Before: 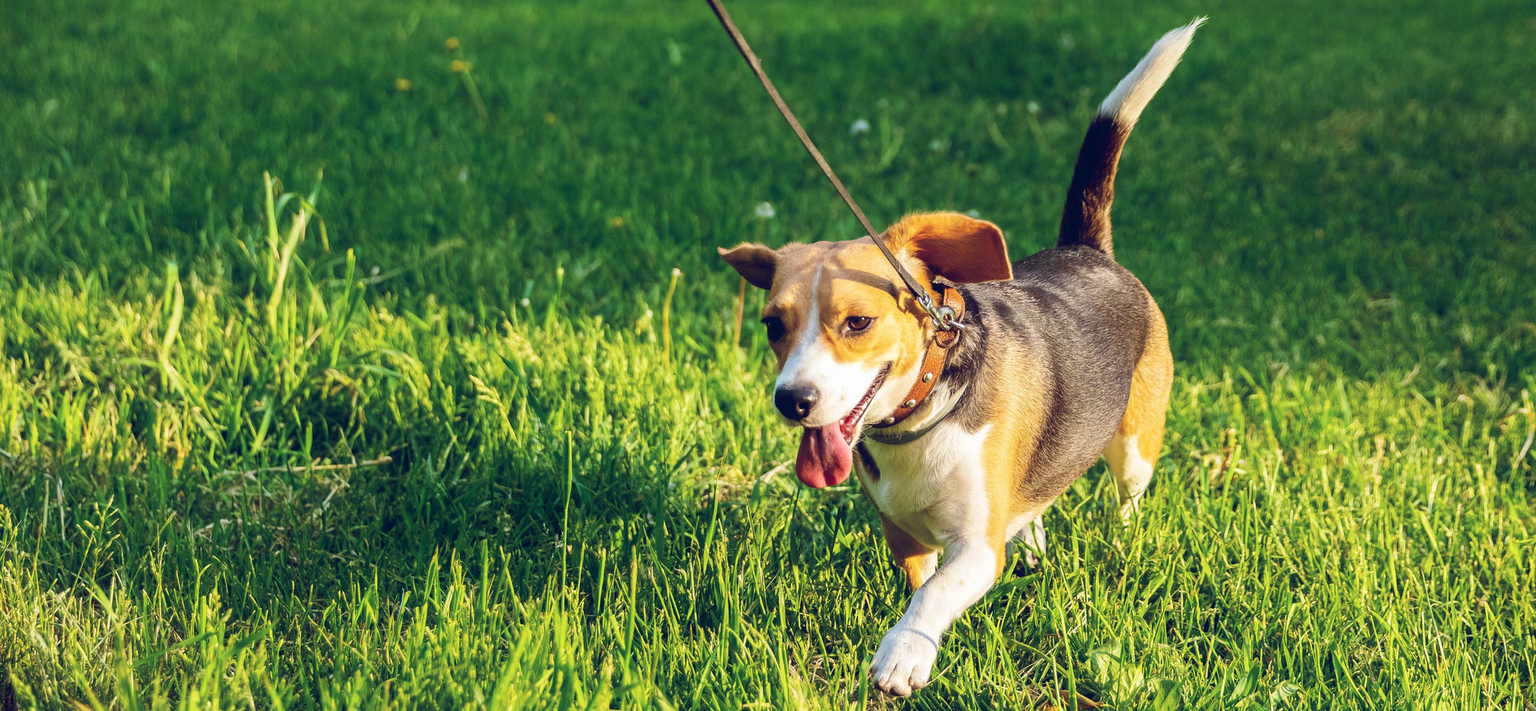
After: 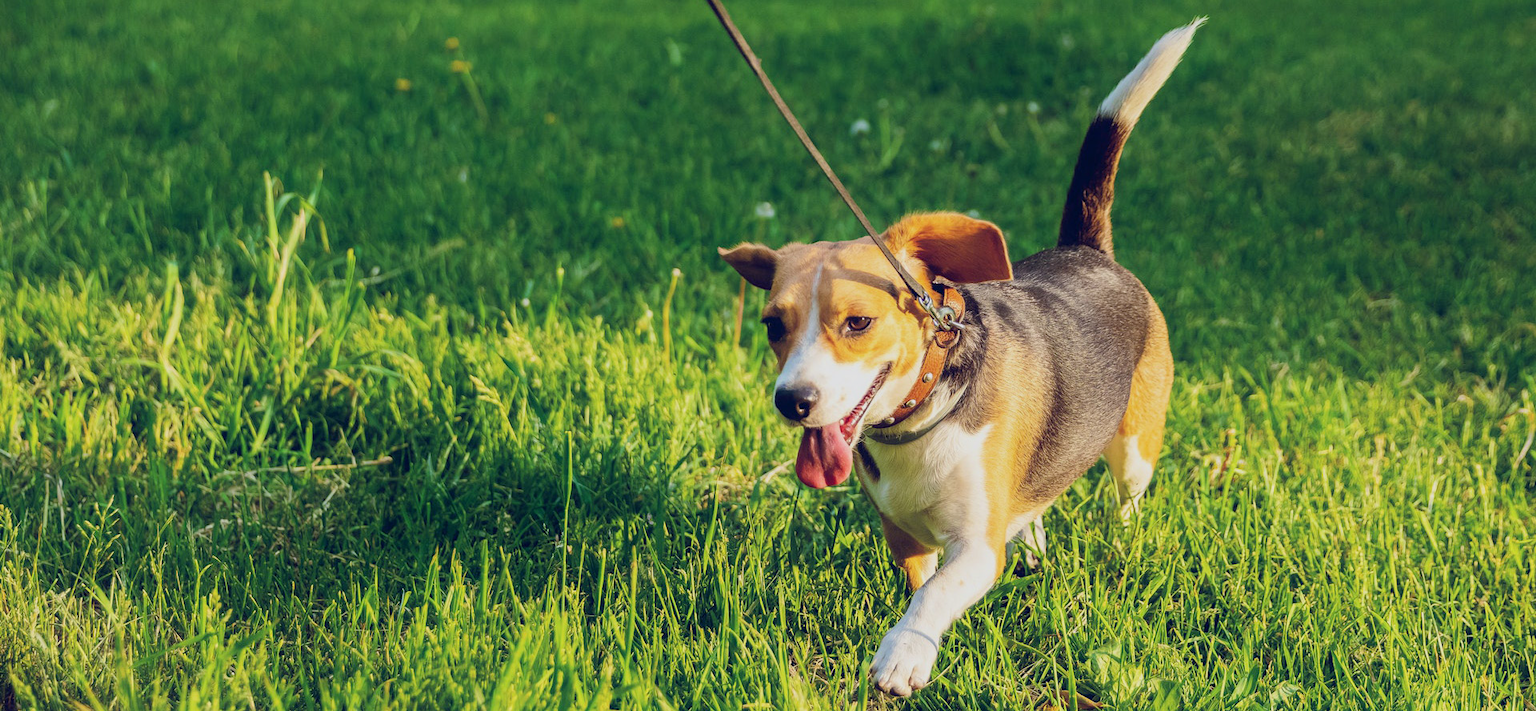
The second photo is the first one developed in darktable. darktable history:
white balance: emerald 1
filmic rgb: black relative exposure -15 EV, white relative exposure 3 EV, threshold 6 EV, target black luminance 0%, hardness 9.27, latitude 99%, contrast 0.912, shadows ↔ highlights balance 0.505%, add noise in highlights 0, color science v3 (2019), use custom middle-gray values true, iterations of high-quality reconstruction 0, contrast in highlights soft, enable highlight reconstruction true
